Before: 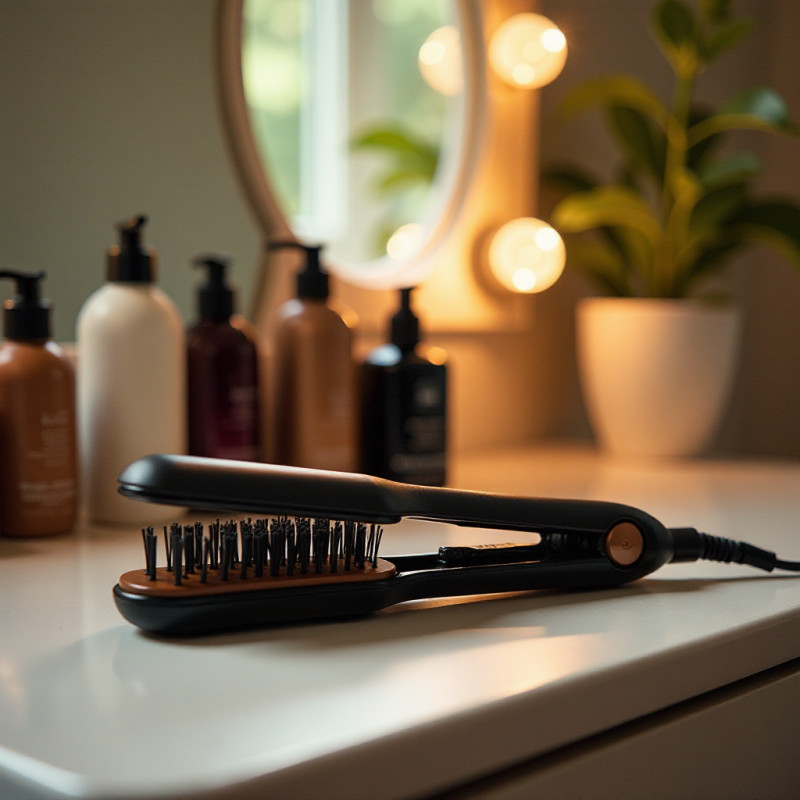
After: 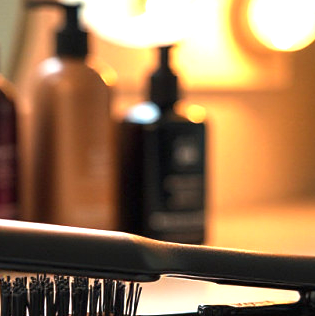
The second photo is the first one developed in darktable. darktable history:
exposure: black level correction 0, exposure 1.2 EV, compensate highlight preservation false
crop: left 30.167%, top 30.288%, right 30.003%, bottom 30.173%
base curve: curves: ch0 [(0, 0) (0.472, 0.455) (1, 1)], preserve colors none
